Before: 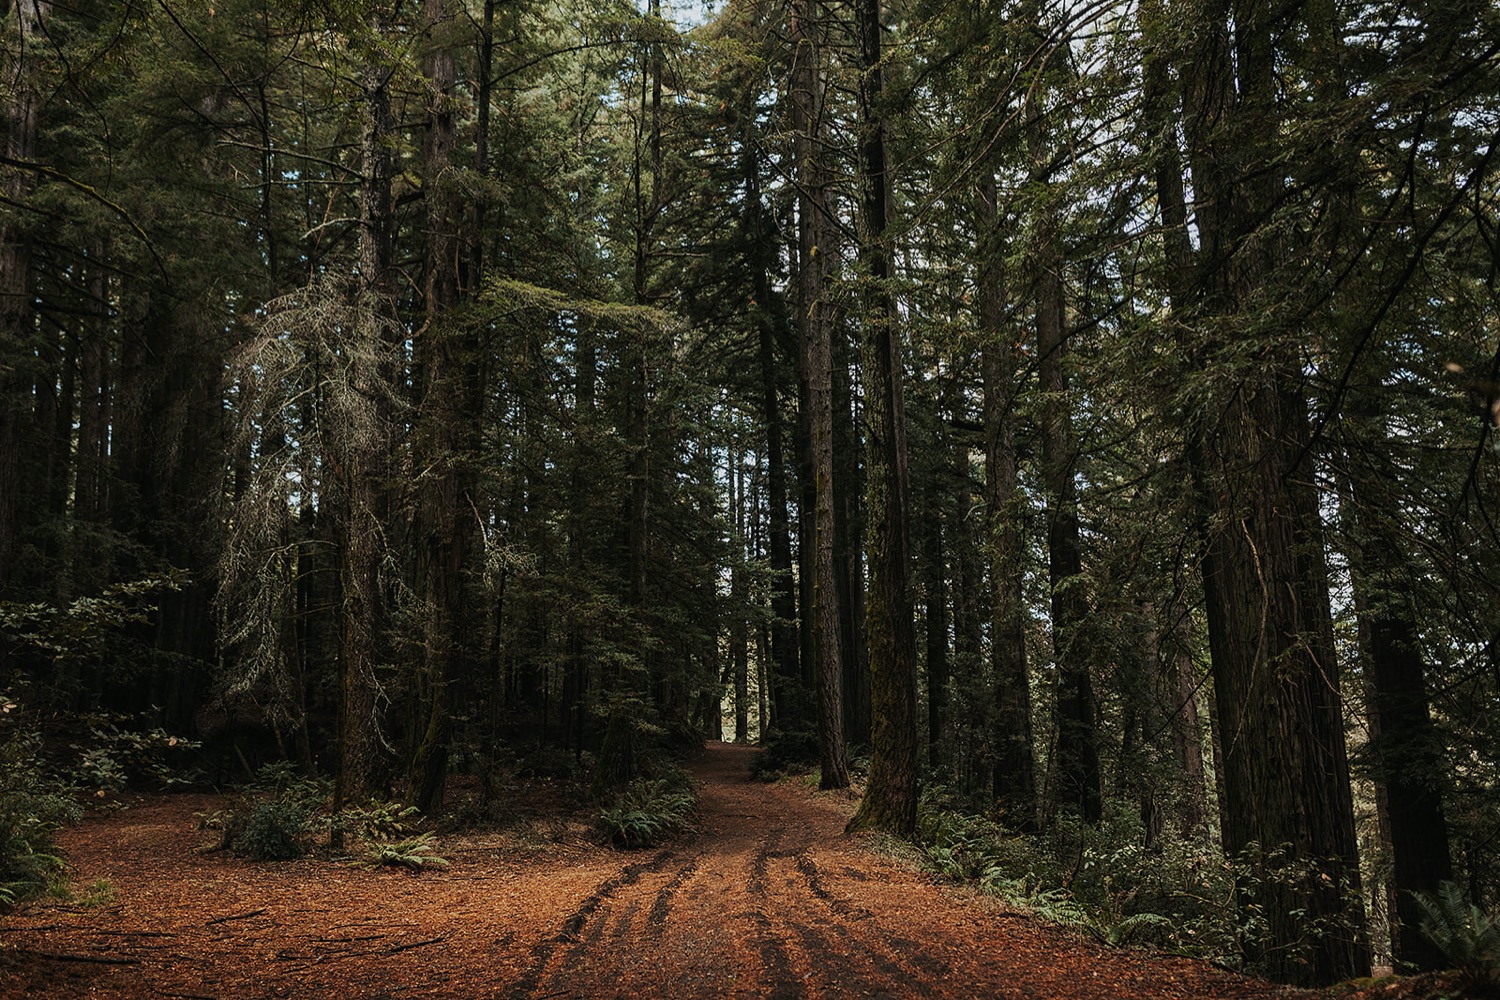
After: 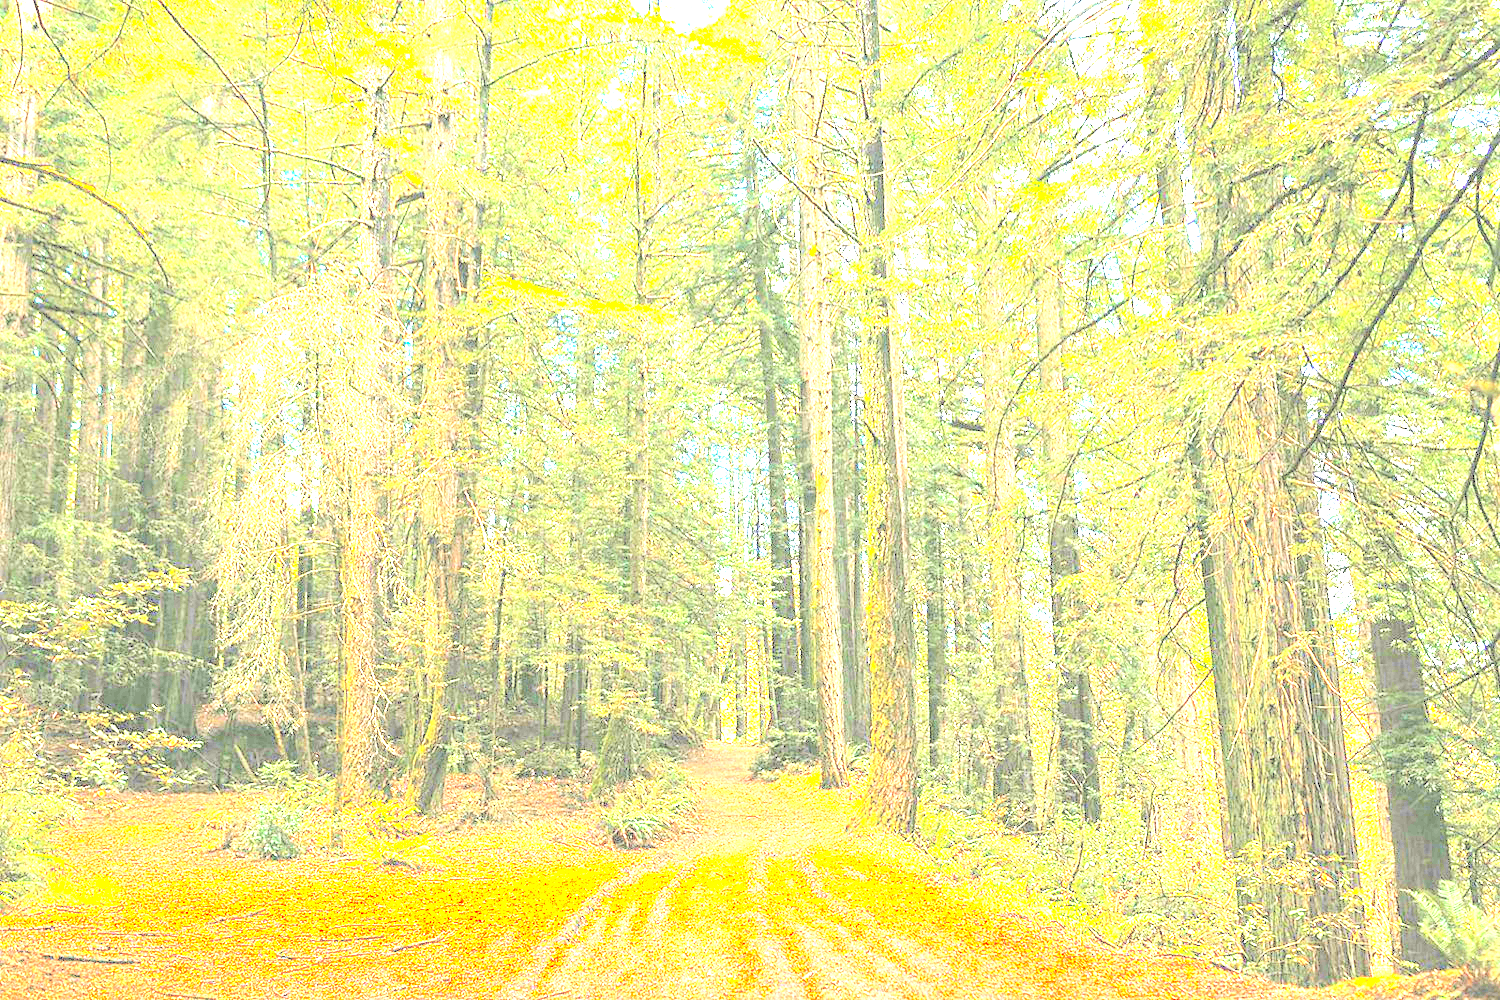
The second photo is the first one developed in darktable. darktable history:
contrast brightness saturation: brightness 1
exposure: exposure 3 EV
